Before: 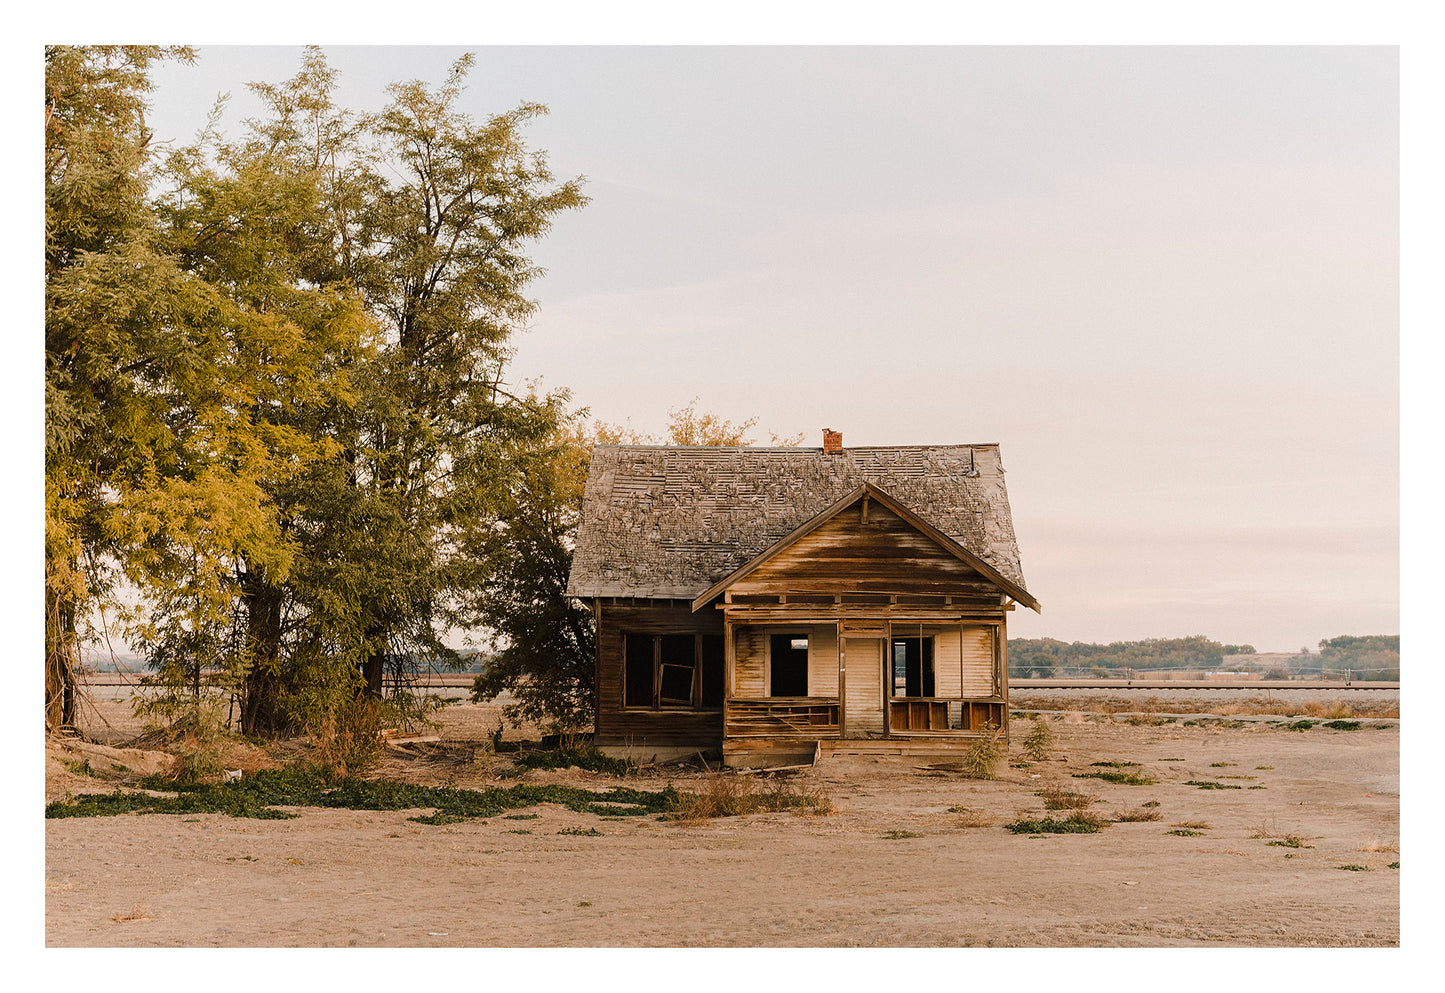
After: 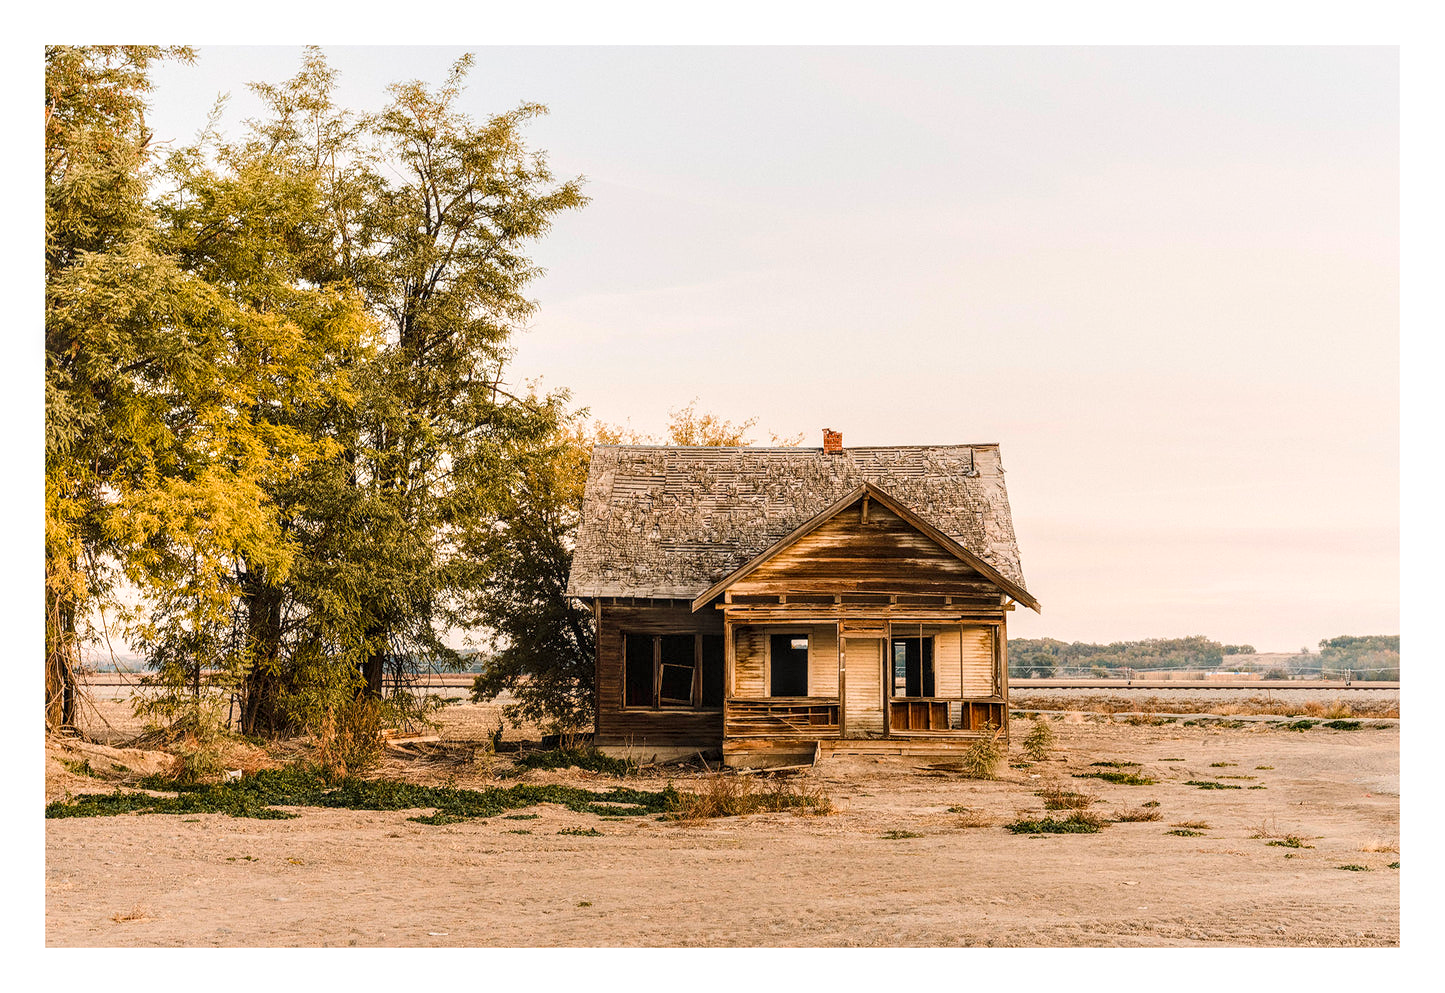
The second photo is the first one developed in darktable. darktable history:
local contrast: highlights 61%, detail 143%, midtone range 0.428
contrast brightness saturation: contrast 0.2, brightness 0.16, saturation 0.22
